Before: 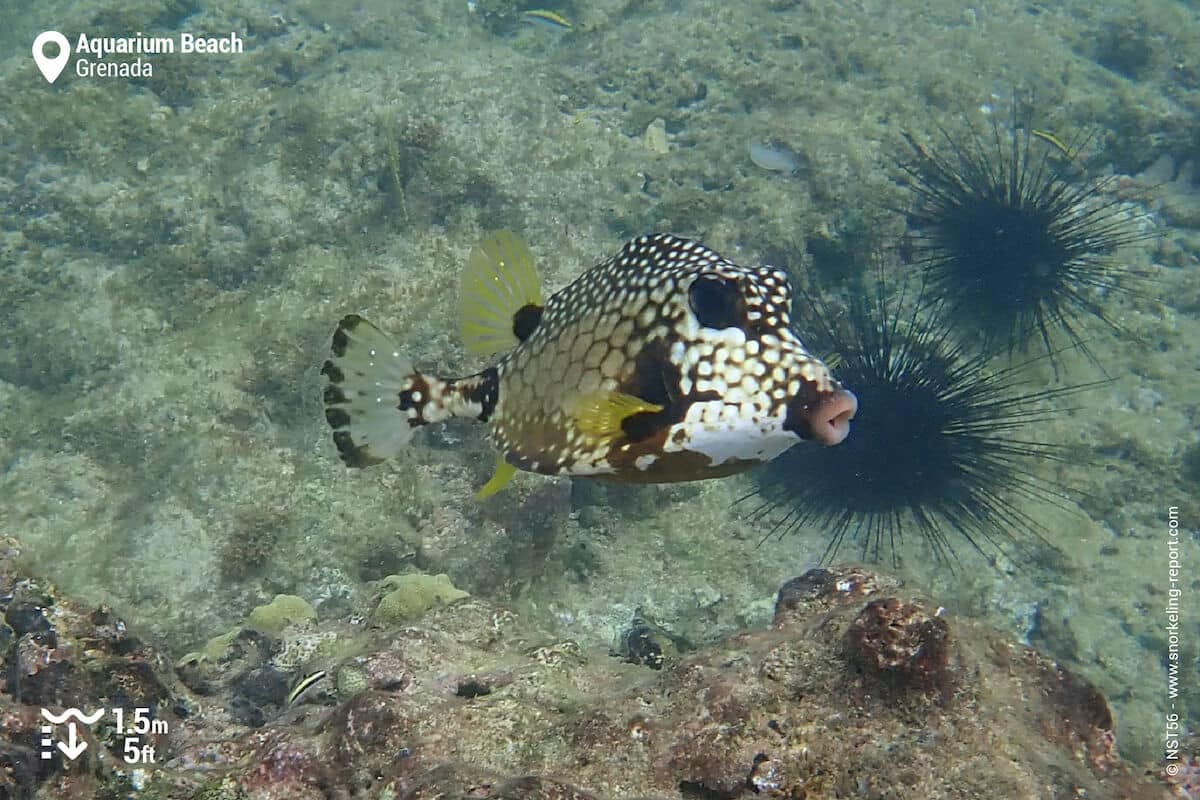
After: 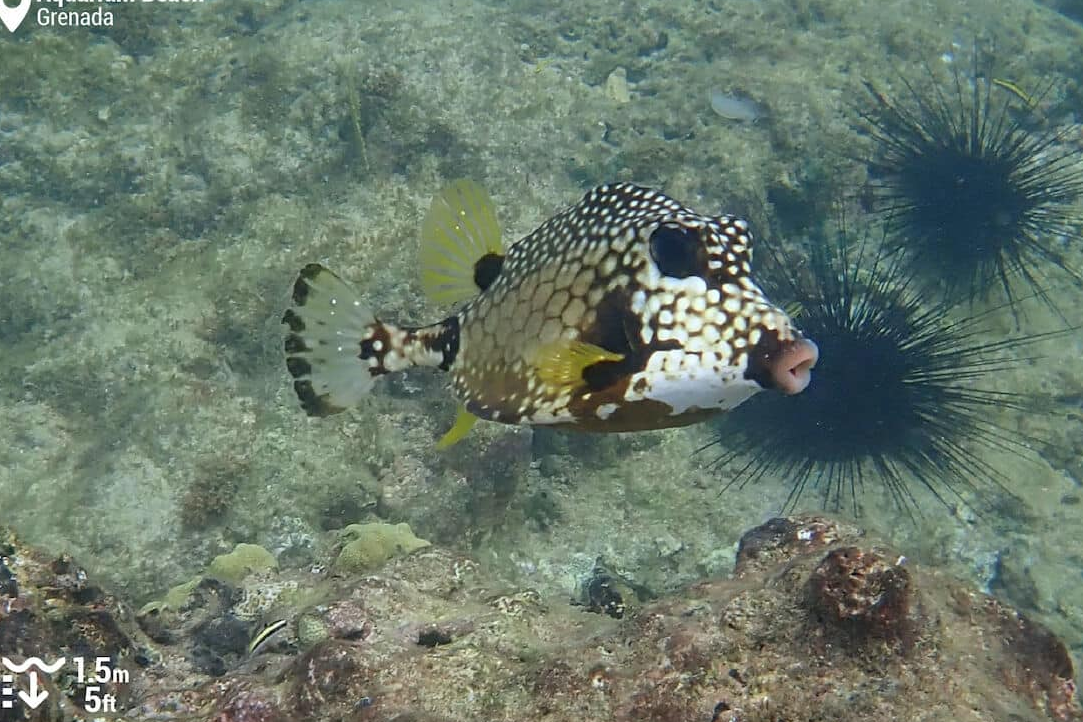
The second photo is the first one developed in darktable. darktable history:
shadows and highlights: radius 133.83, soften with gaussian
crop: left 3.305%, top 6.436%, right 6.389%, bottom 3.258%
base curve: curves: ch0 [(0, 0) (0.297, 0.298) (1, 1)], preserve colors none
